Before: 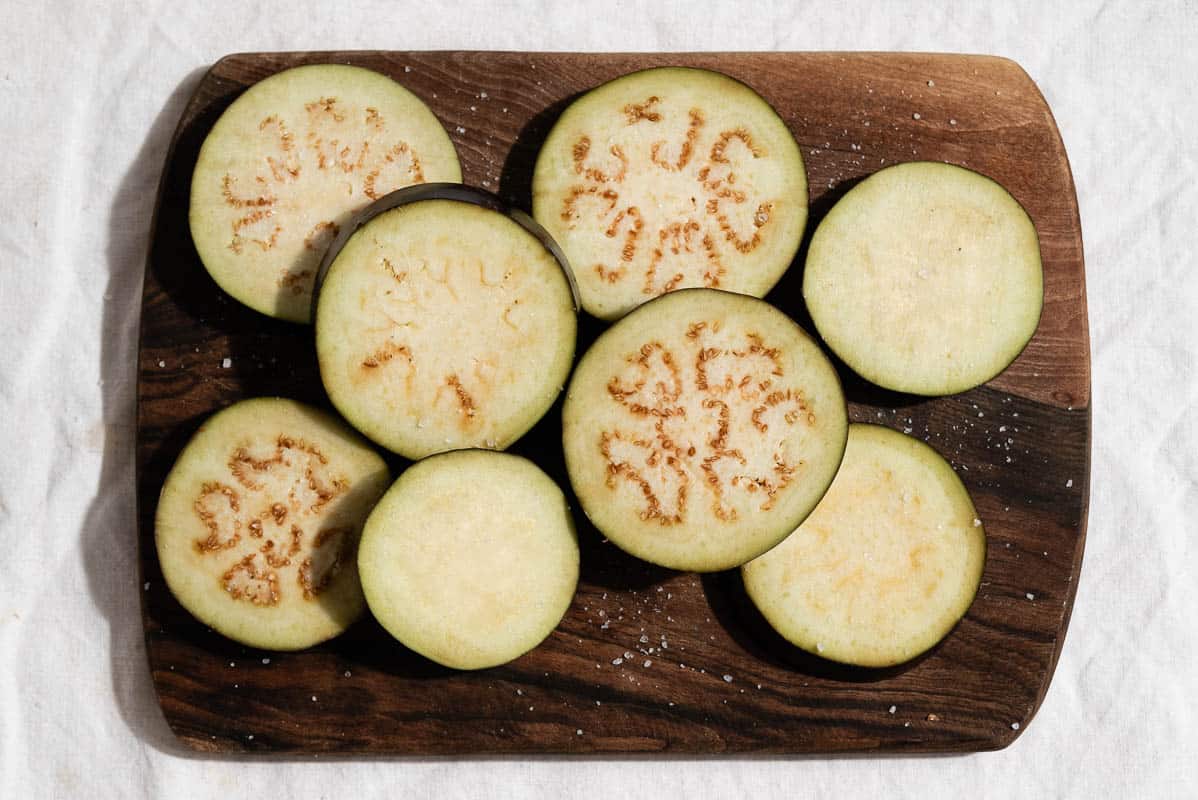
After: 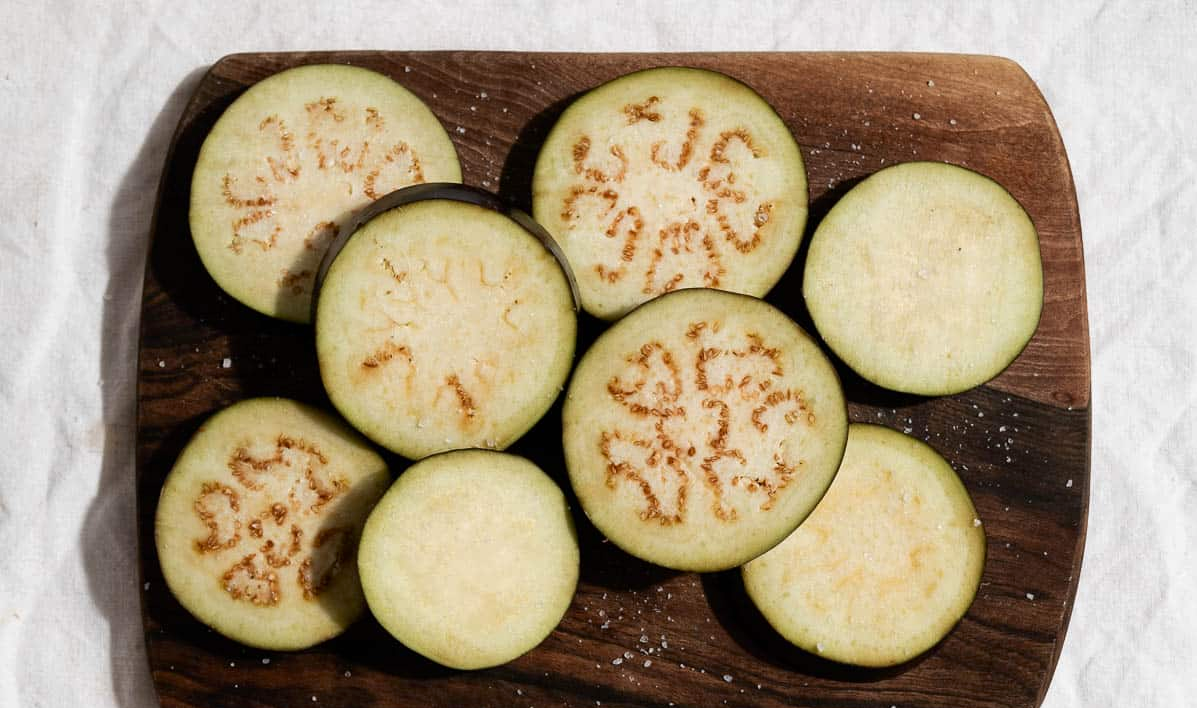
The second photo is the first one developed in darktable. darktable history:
contrast brightness saturation: contrast 0.025, brightness -0.04
crop and rotate: top 0%, bottom 11.487%
